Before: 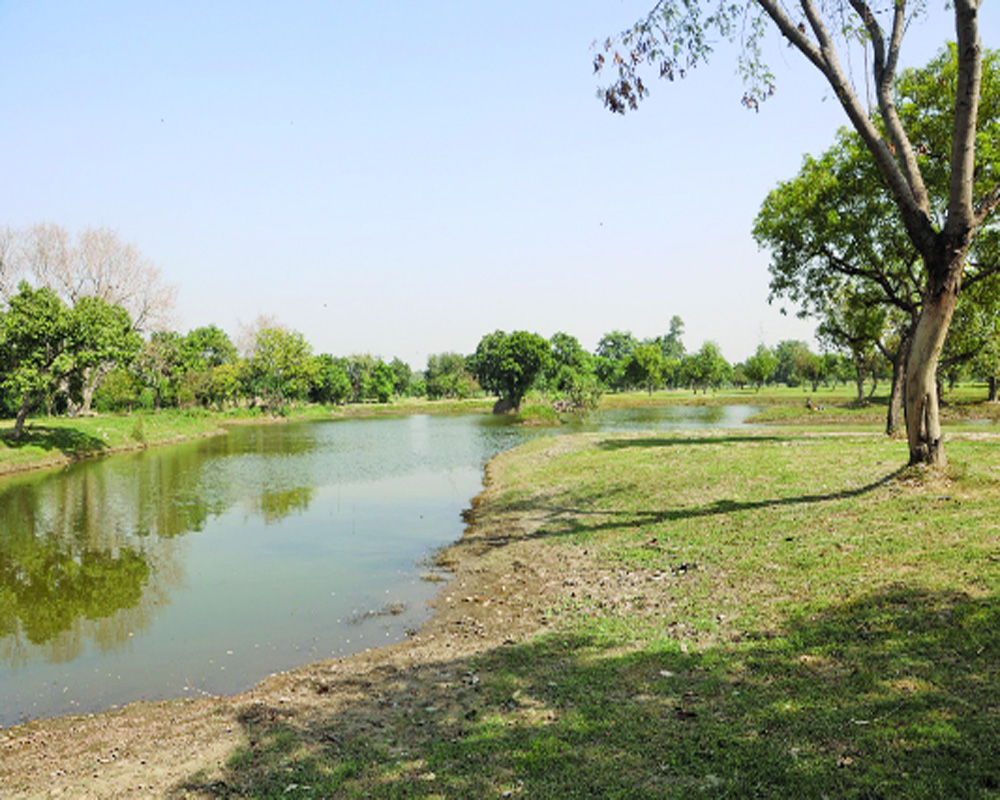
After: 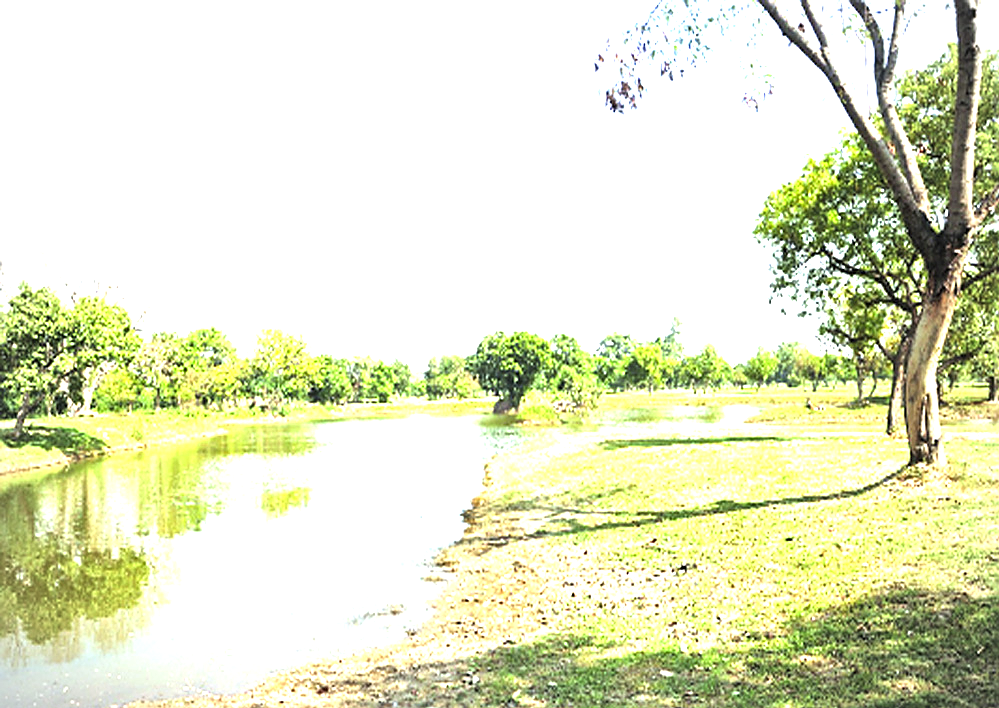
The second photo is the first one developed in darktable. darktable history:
crop and rotate: top 0%, bottom 11.49%
sharpen: on, module defaults
vignetting: on, module defaults
exposure: black level correction 0, exposure 1.9 EV, compensate highlight preservation false
